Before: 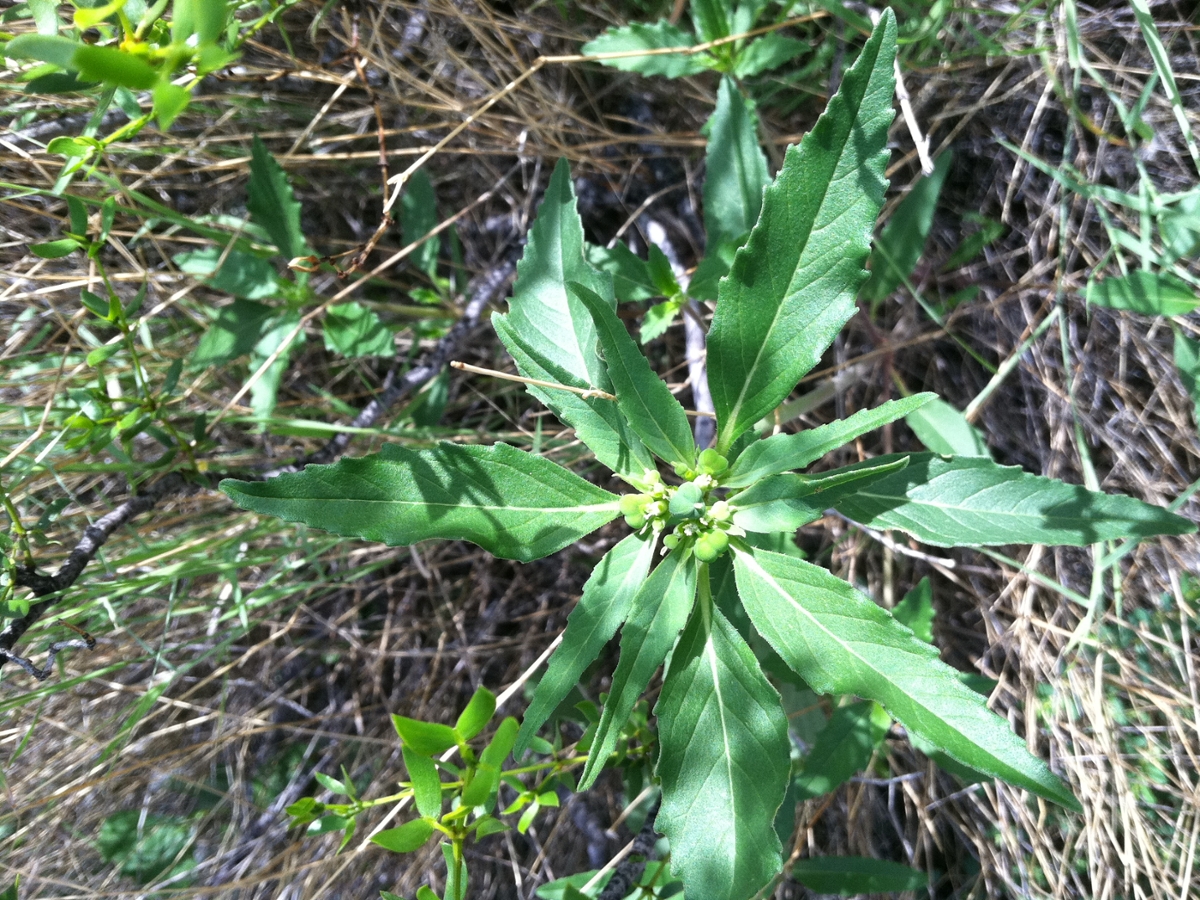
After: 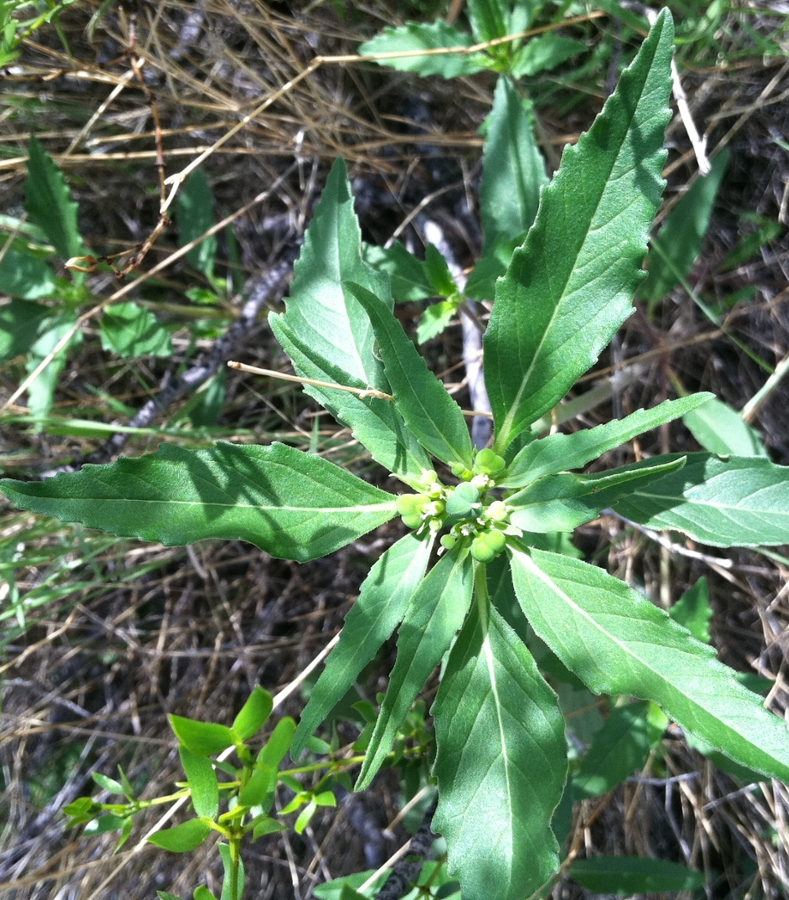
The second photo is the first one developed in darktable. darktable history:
exposure: compensate highlight preservation false
crop and rotate: left 18.644%, right 15.554%
